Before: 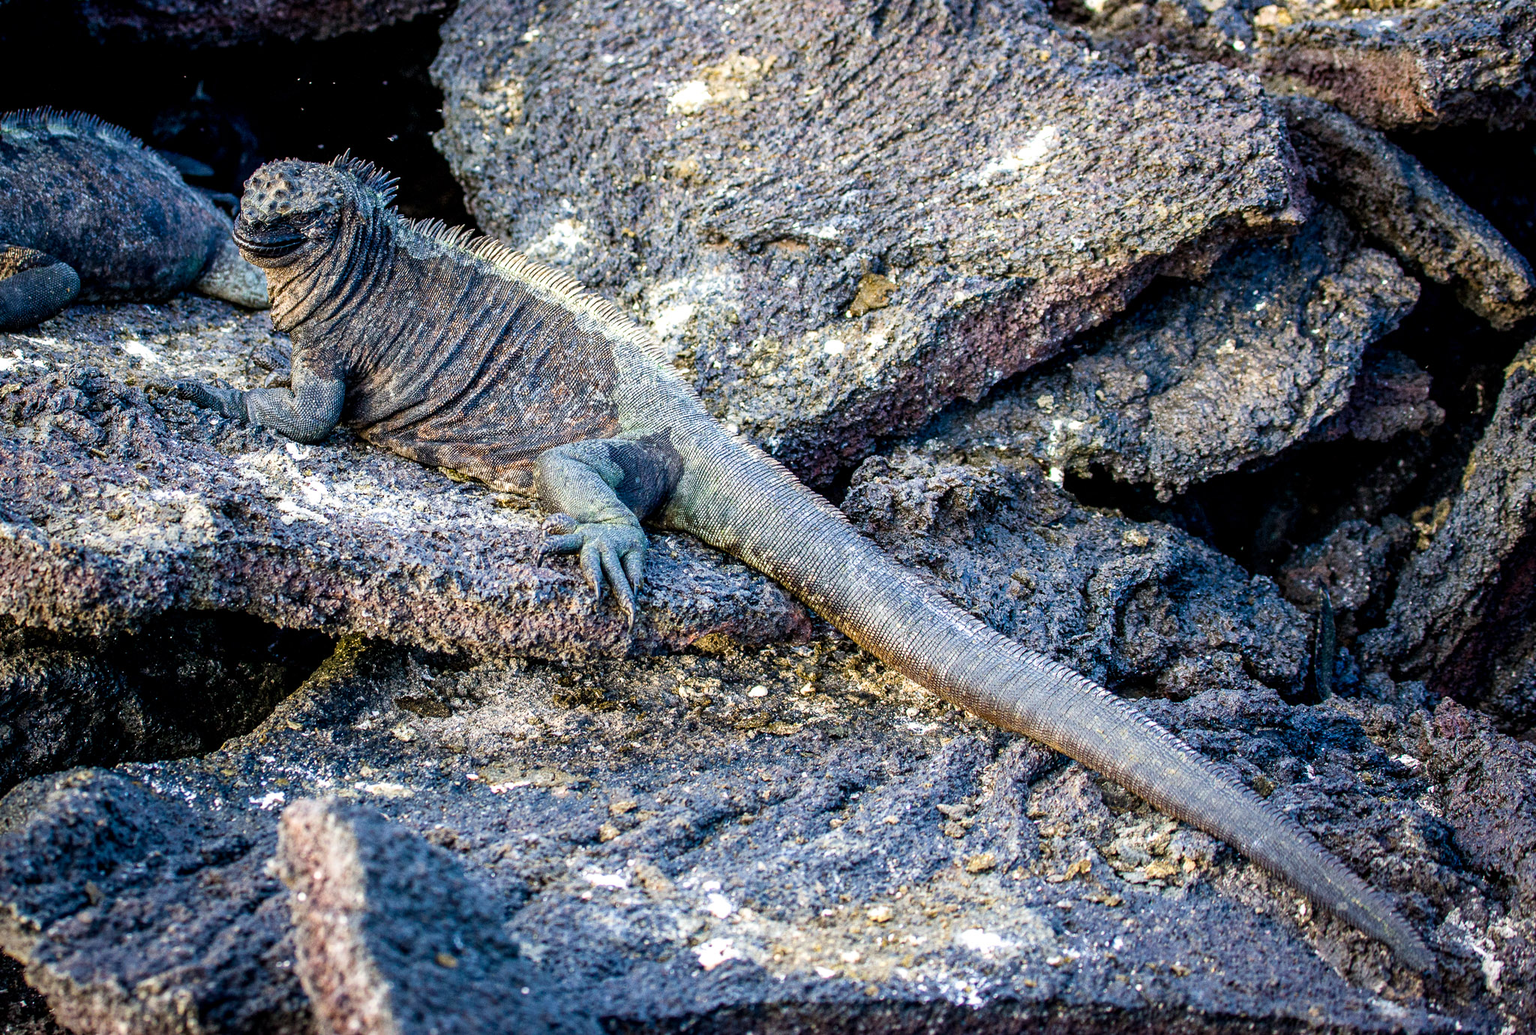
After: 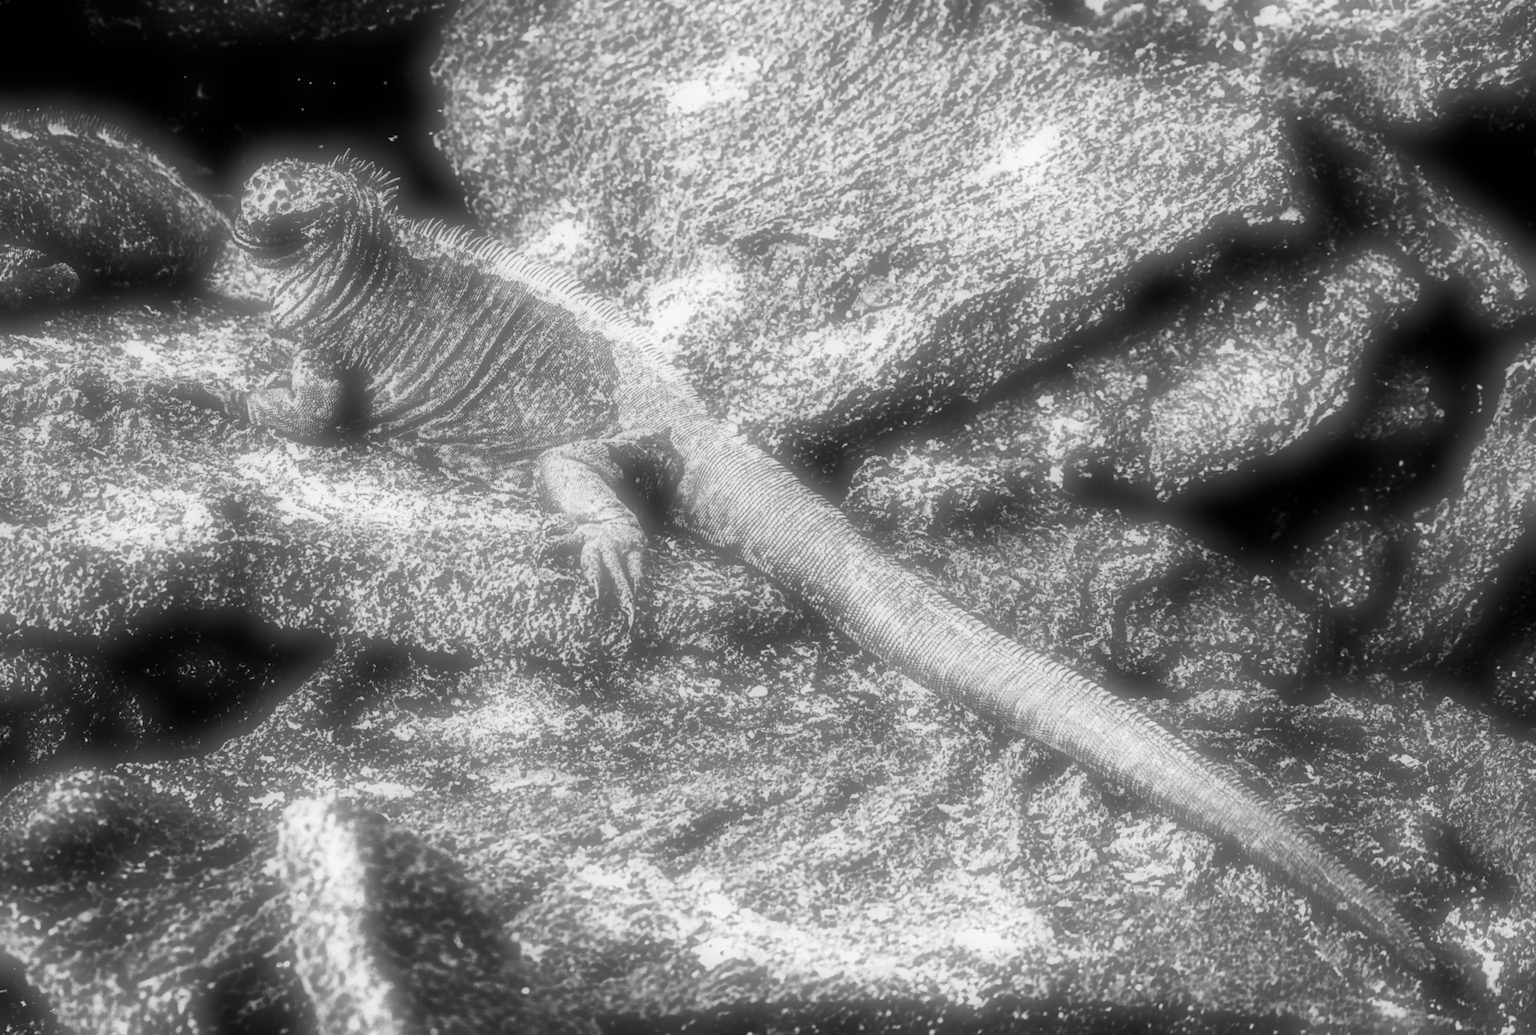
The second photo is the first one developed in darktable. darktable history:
lowpass: radius 0.76, contrast 1.56, saturation 0, unbound 0 | blend: blend mode vividlight, opacity 15%; mask: uniform (no mask)
monochrome: a 32, b 64, size 2.3, highlights 1
contrast equalizer: octaves 7, y [[0.5, 0.542, 0.583, 0.625, 0.667, 0.708], [0.5 ×6], [0.5 ×6], [0 ×6], [0 ×6]]
soften: on, module defaults | blend: blend mode softlight, opacity 100%; mask: uniform (no mask)
